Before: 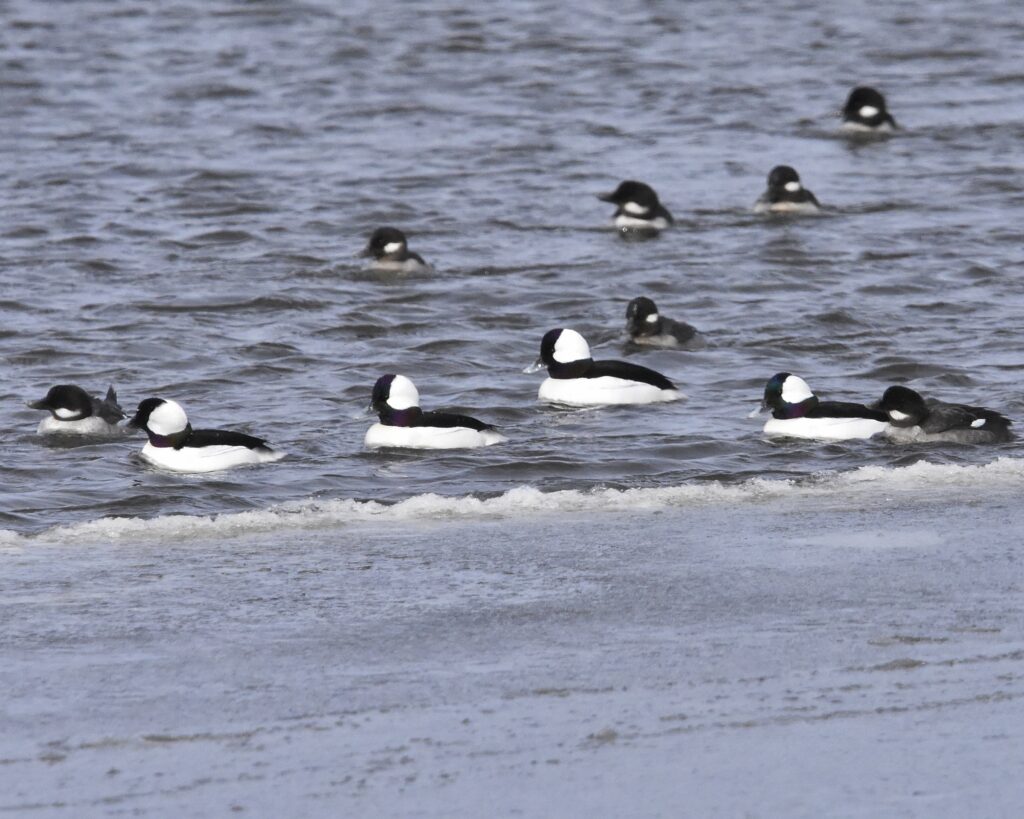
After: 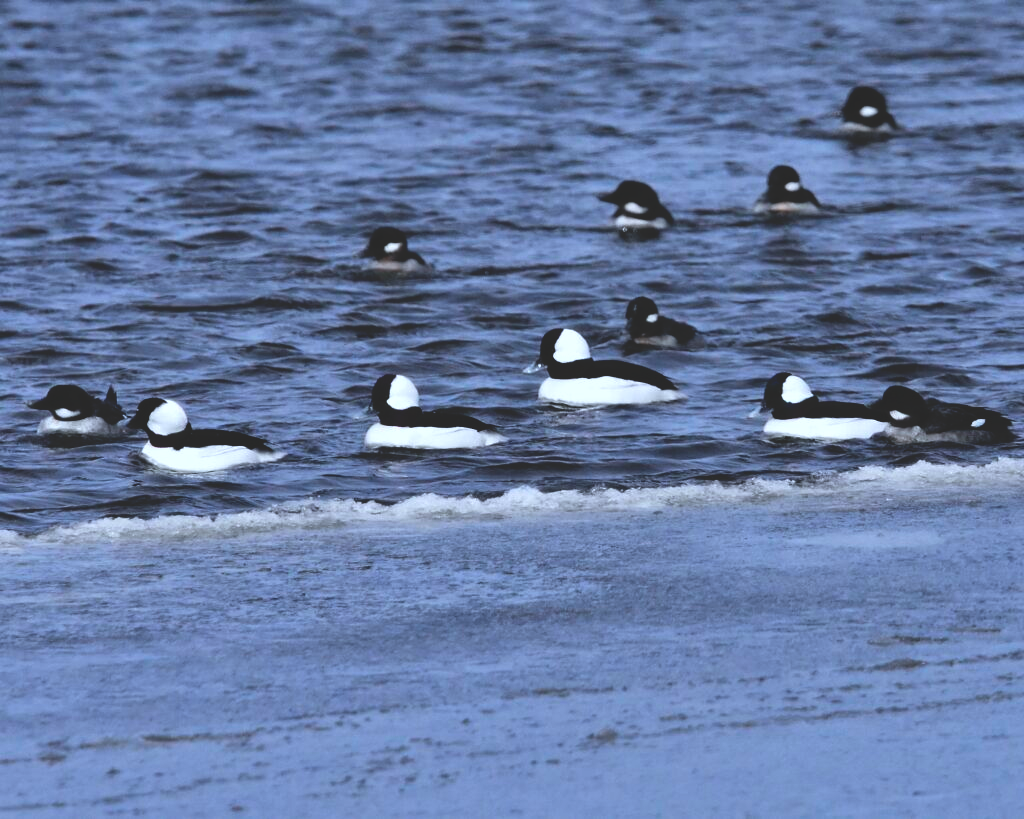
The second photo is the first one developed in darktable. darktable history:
tone equalizer: on, module defaults
base curve: curves: ch0 [(0, 0.02) (0.083, 0.036) (1, 1)], preserve colors none
color calibration: x 0.37, y 0.382, temperature 4313.32 K
